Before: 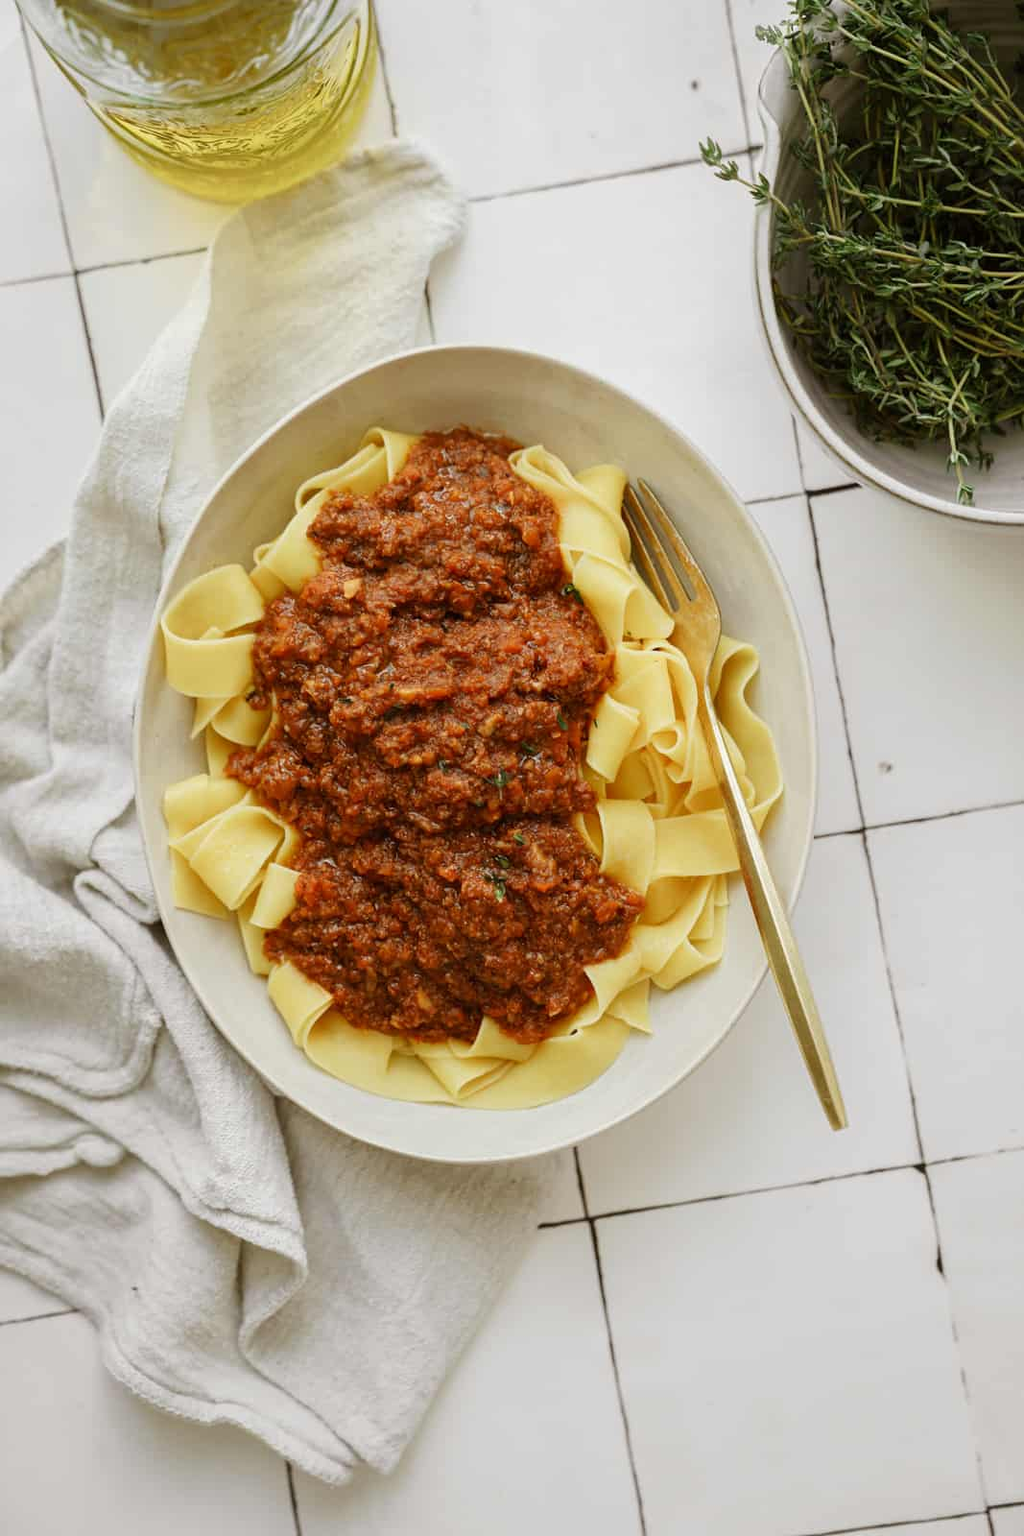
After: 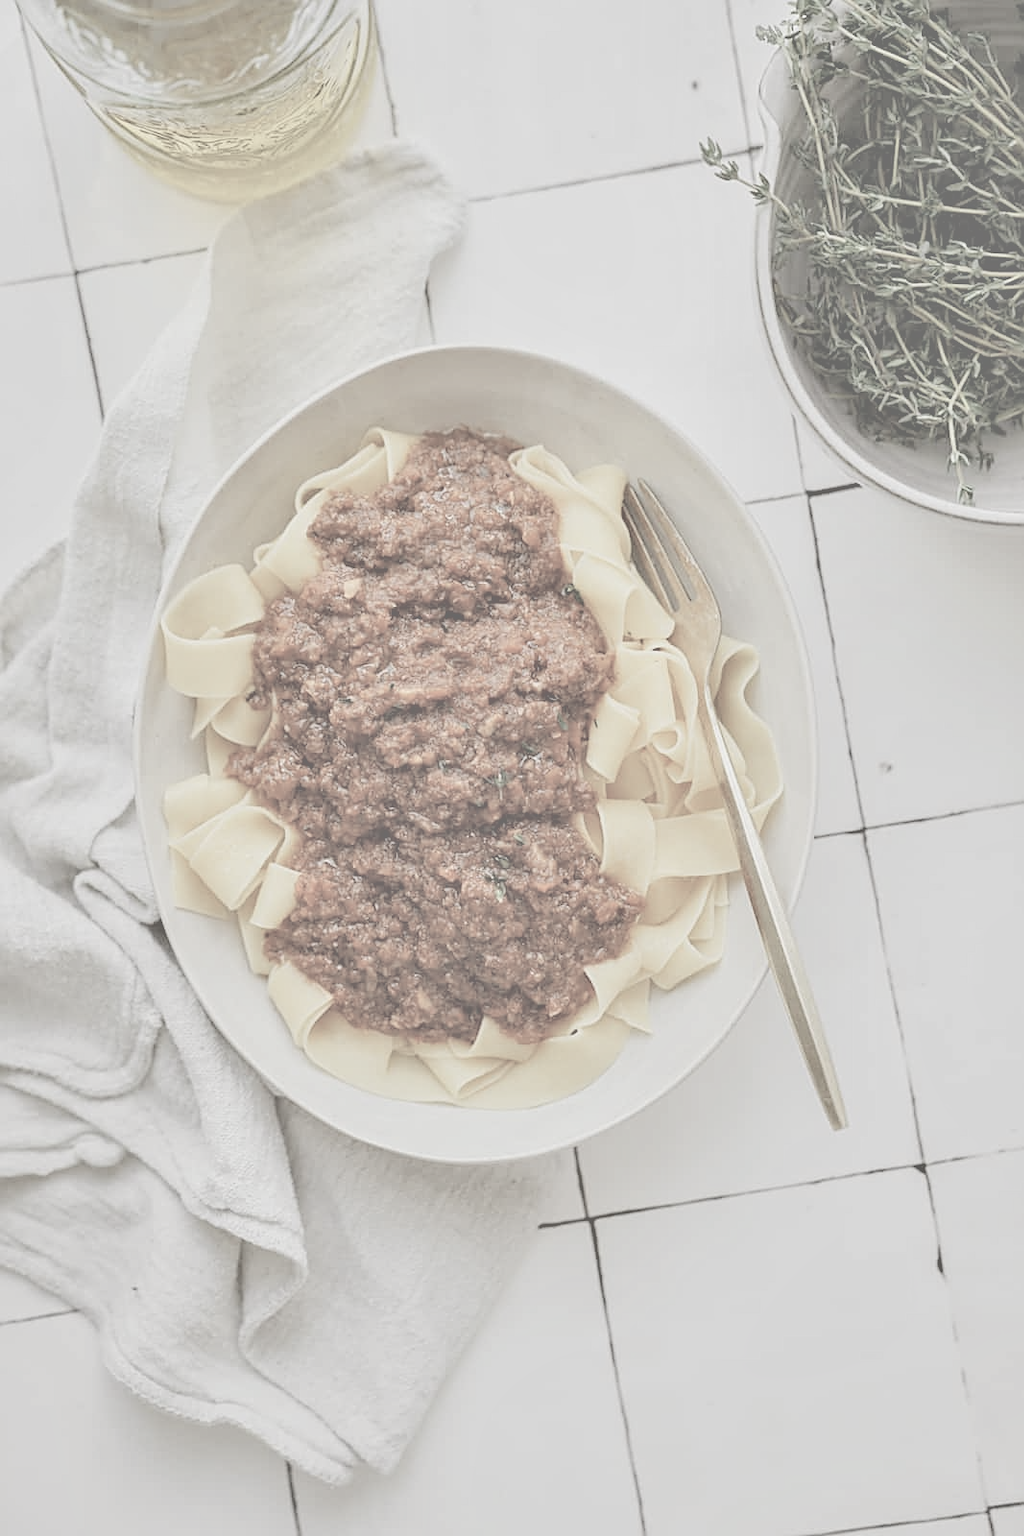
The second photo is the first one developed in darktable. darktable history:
contrast brightness saturation: contrast -0.32, brightness 0.75, saturation -0.78
shadows and highlights: shadows 32, highlights -32, soften with gaussian
contrast equalizer: y [[0.531, 0.548, 0.559, 0.557, 0.544, 0.527], [0.5 ×6], [0.5 ×6], [0 ×6], [0 ×6]]
sharpen: on, module defaults
